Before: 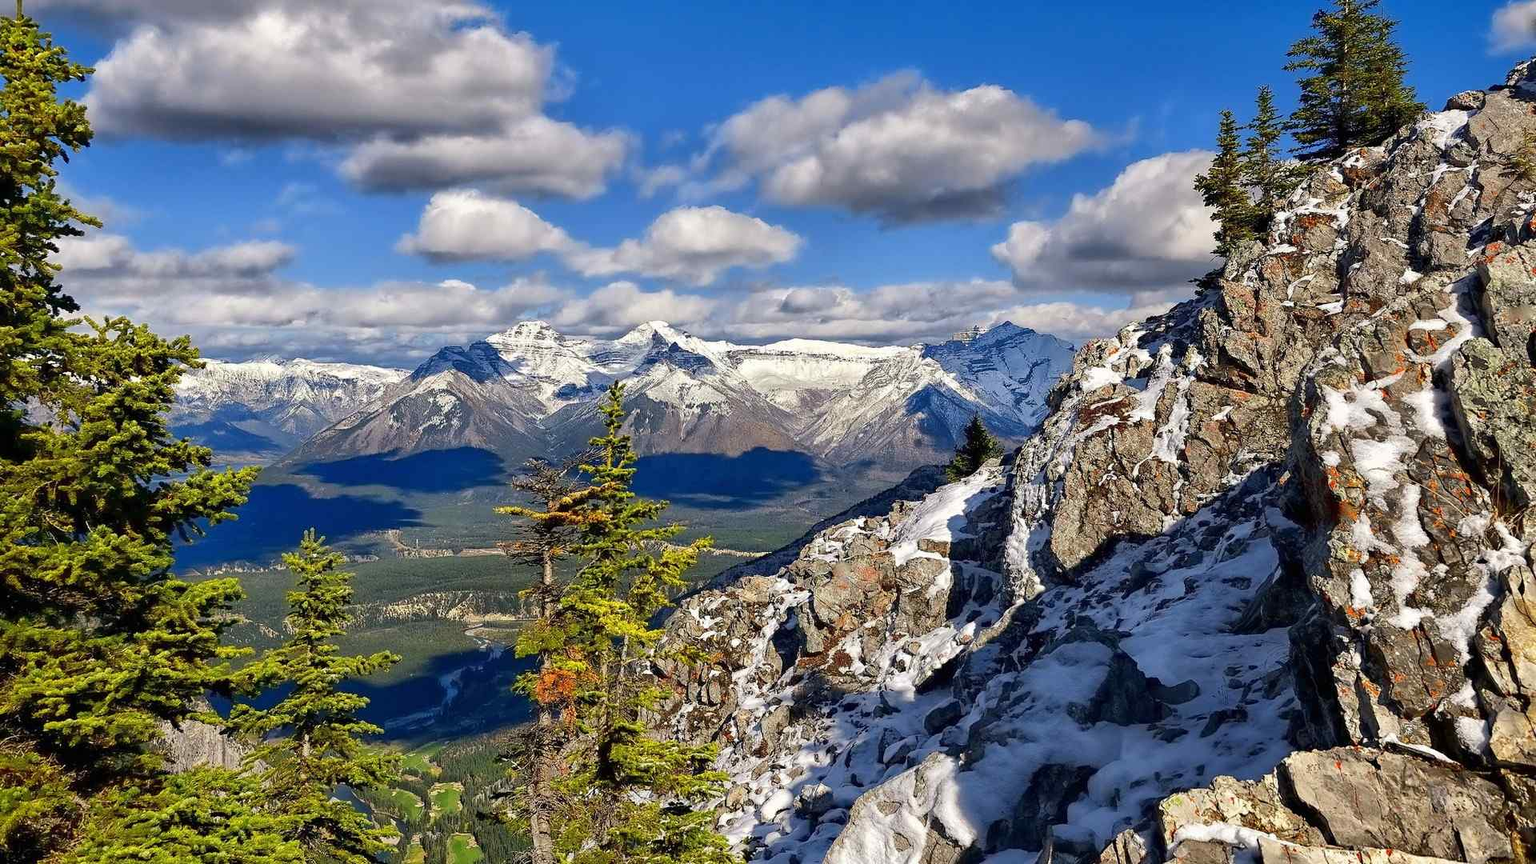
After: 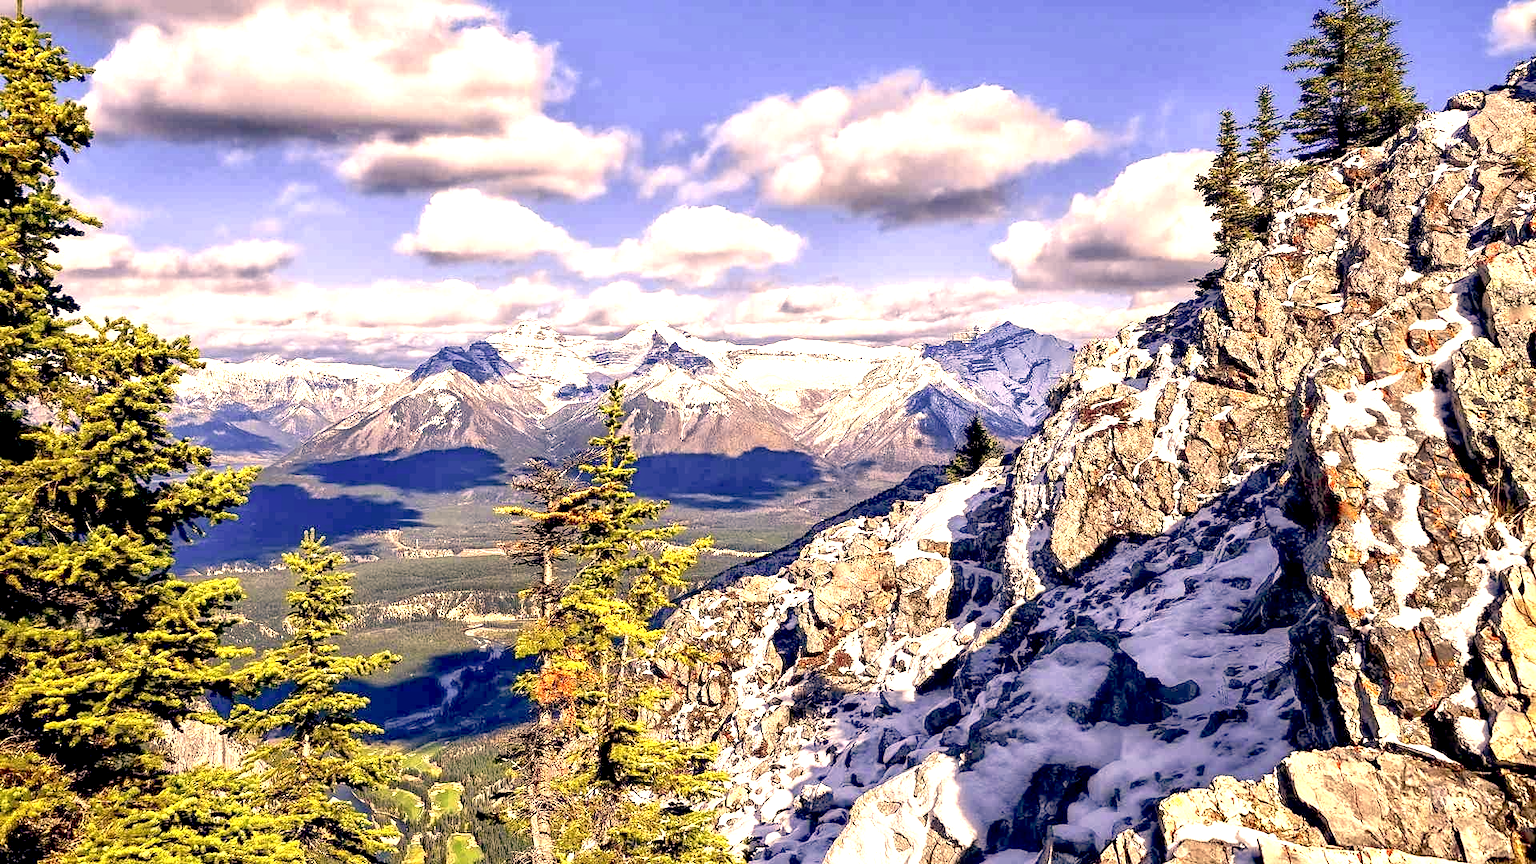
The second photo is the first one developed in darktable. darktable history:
color correction: highlights a* 20.27, highlights b* 27.48, shadows a* 3.35, shadows b* -16.53, saturation 0.723
exposure: black level correction 0.009, exposure 1.435 EV, compensate exposure bias true, compensate highlight preservation false
local contrast: on, module defaults
